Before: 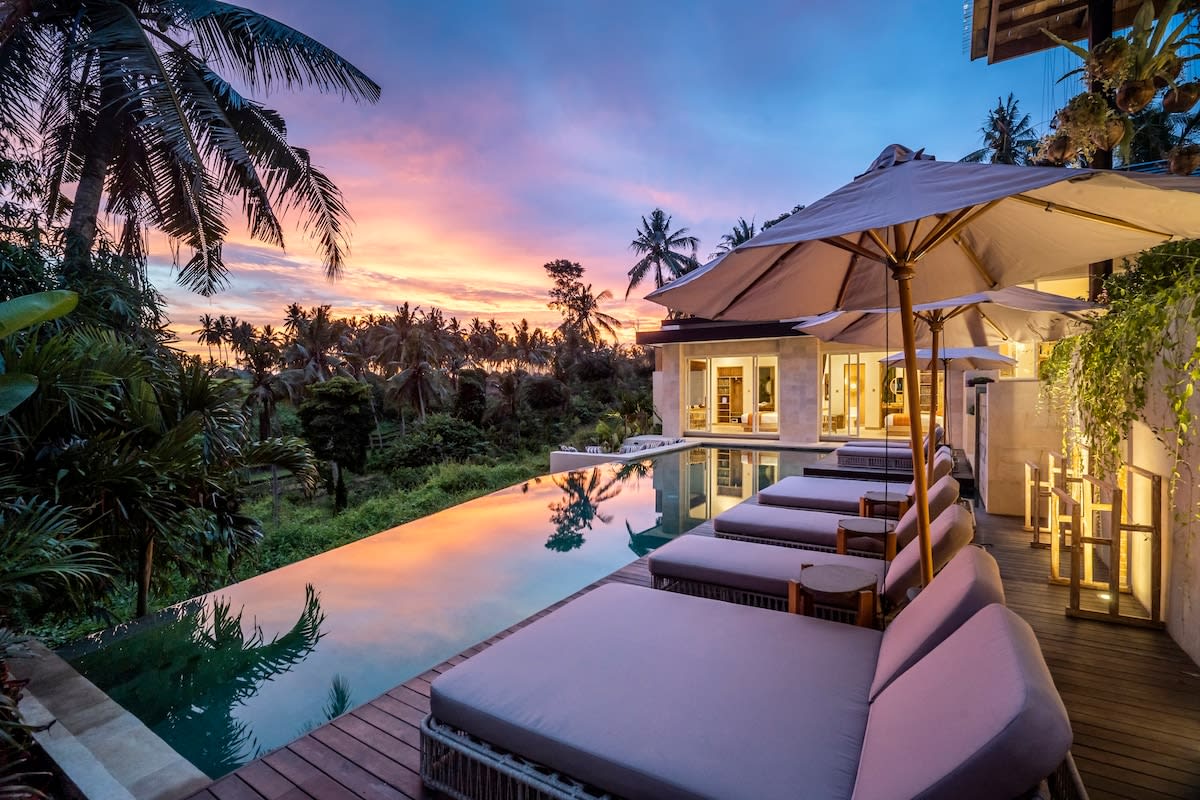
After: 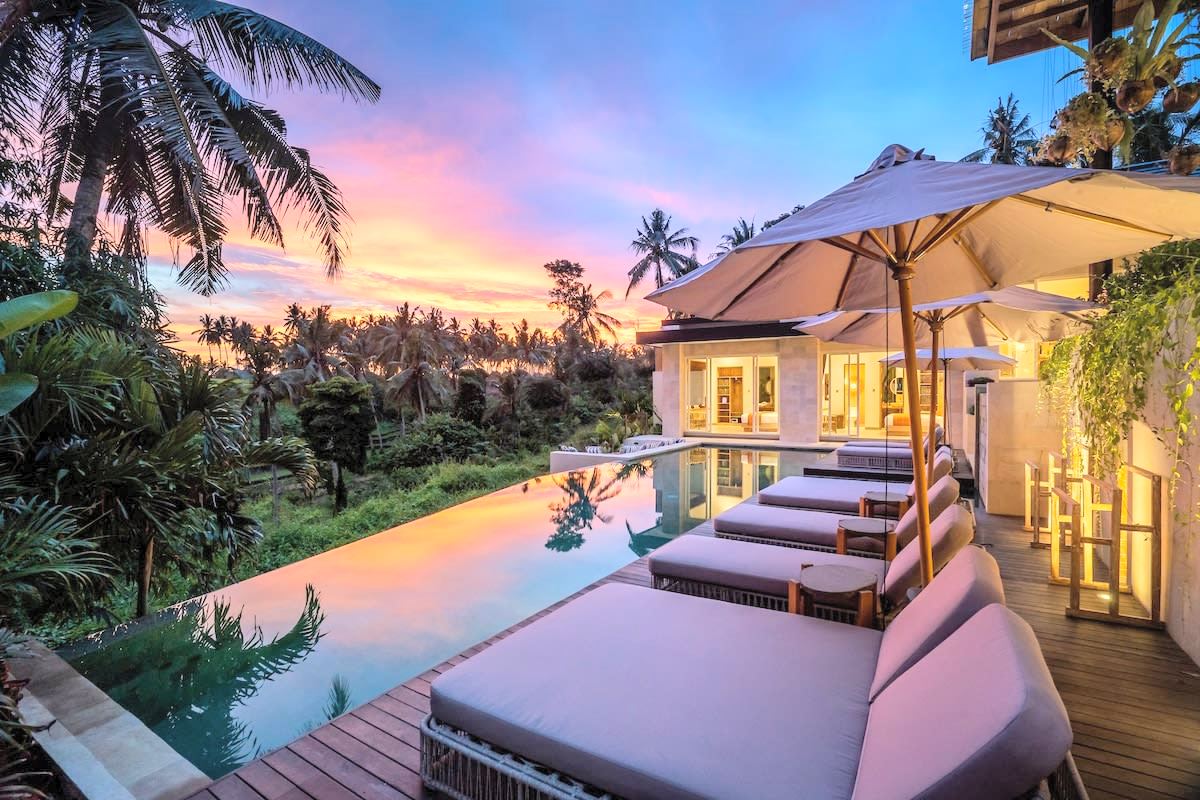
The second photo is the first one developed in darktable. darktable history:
contrast brightness saturation: contrast 0.097, brightness 0.311, saturation 0.145
